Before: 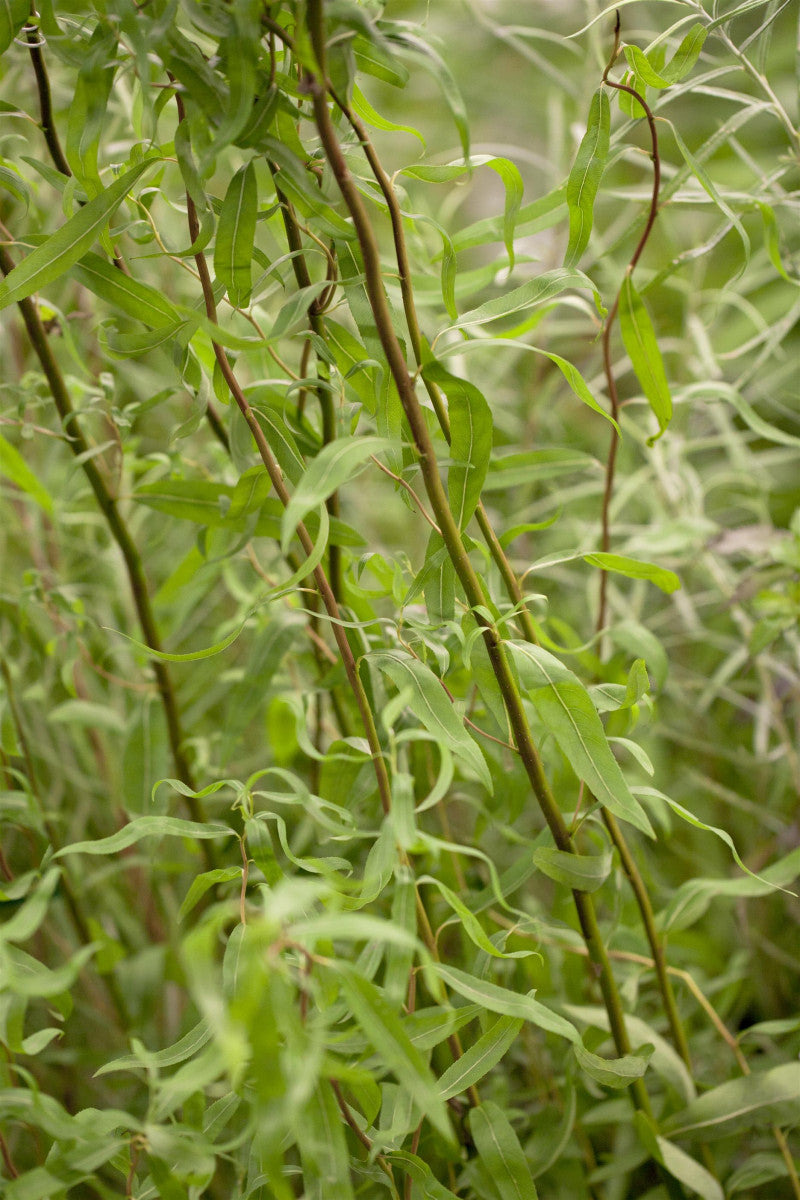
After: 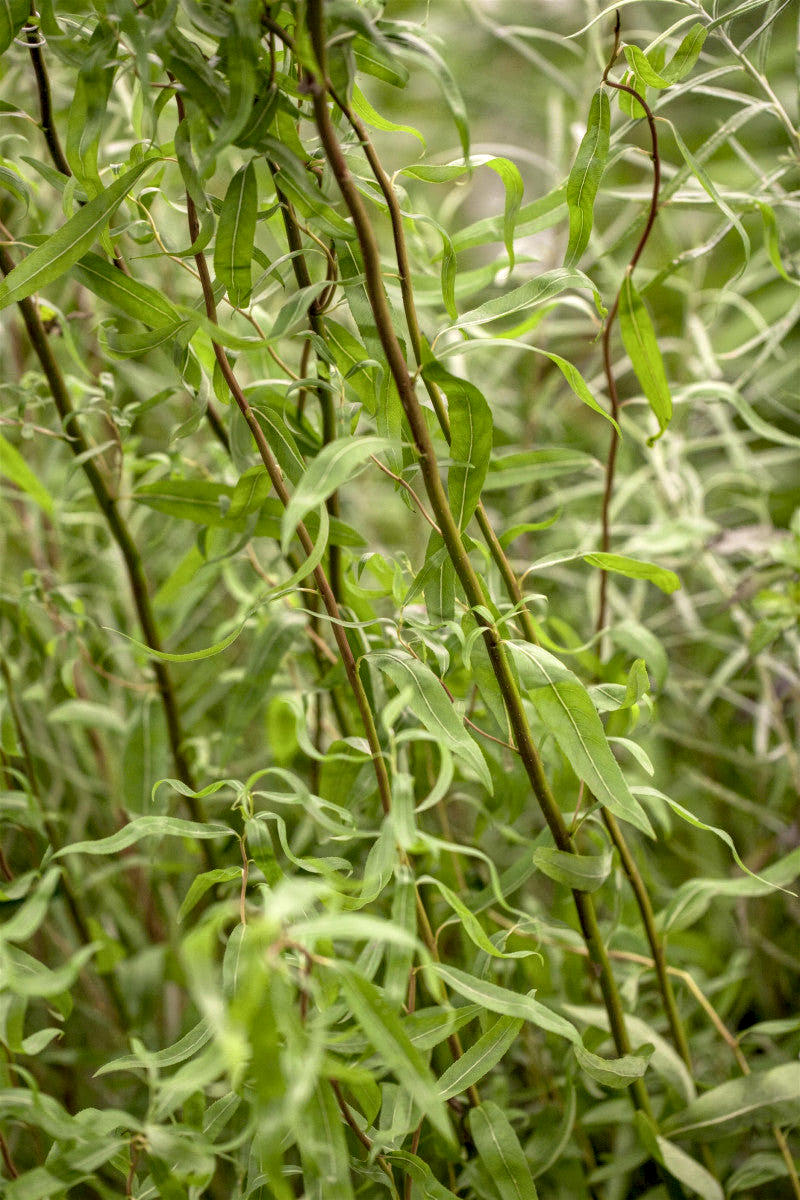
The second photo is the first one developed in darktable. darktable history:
local contrast: highlights 100%, shadows 101%, detail 199%, midtone range 0.2
